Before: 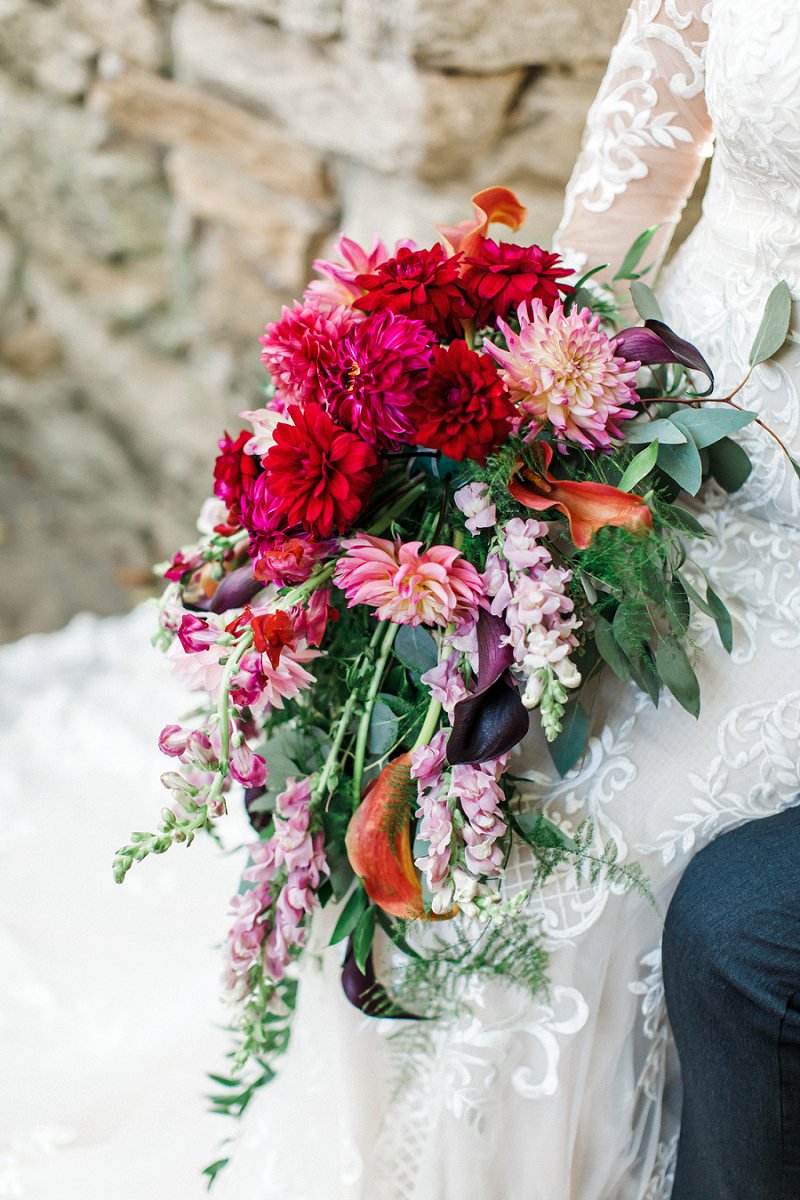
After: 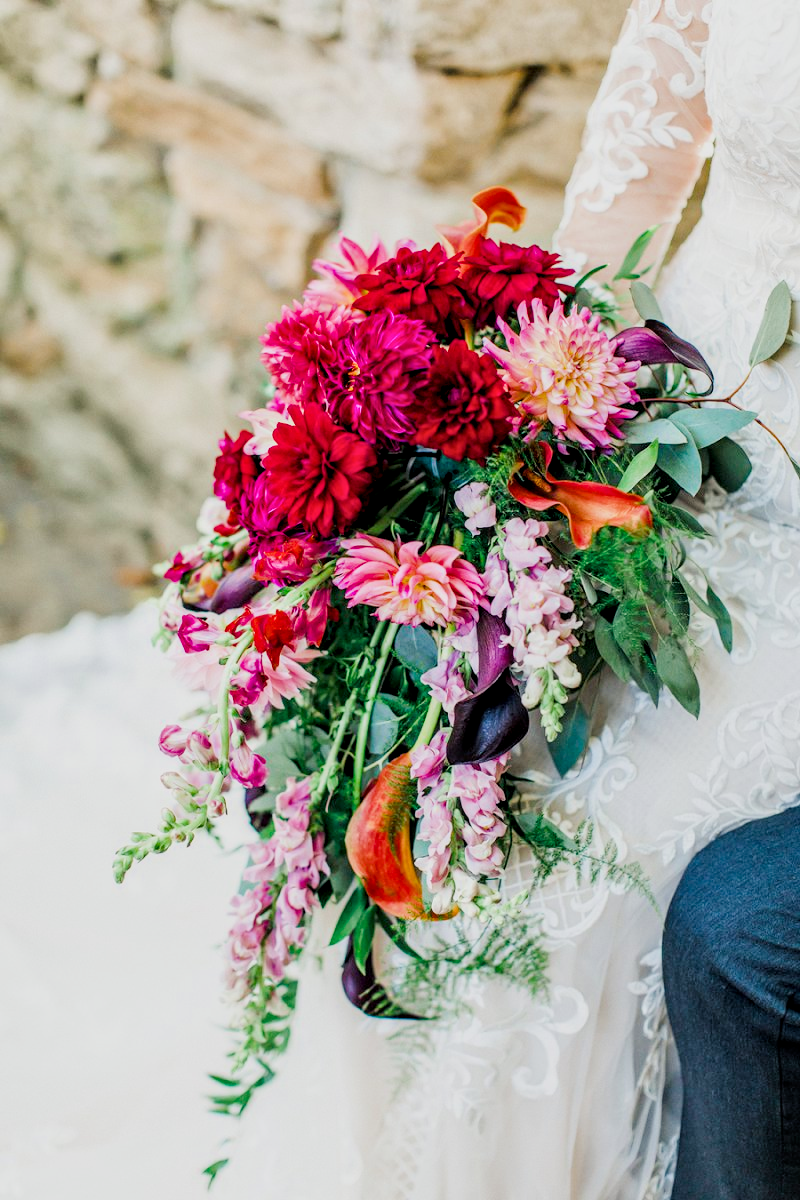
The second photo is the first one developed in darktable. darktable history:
exposure: black level correction 0.001, exposure 0.5 EV, compensate highlight preservation false
filmic rgb: black relative exposure -7.21 EV, white relative exposure 5.38 EV, hardness 3.03, iterations of high-quality reconstruction 0
color balance rgb: shadows lift › chroma 4.209%, shadows lift › hue 253.25°, highlights gain › luminance 14.823%, perceptual saturation grading › global saturation 29.672%, global vibrance 9.322%
local contrast: detail 130%
